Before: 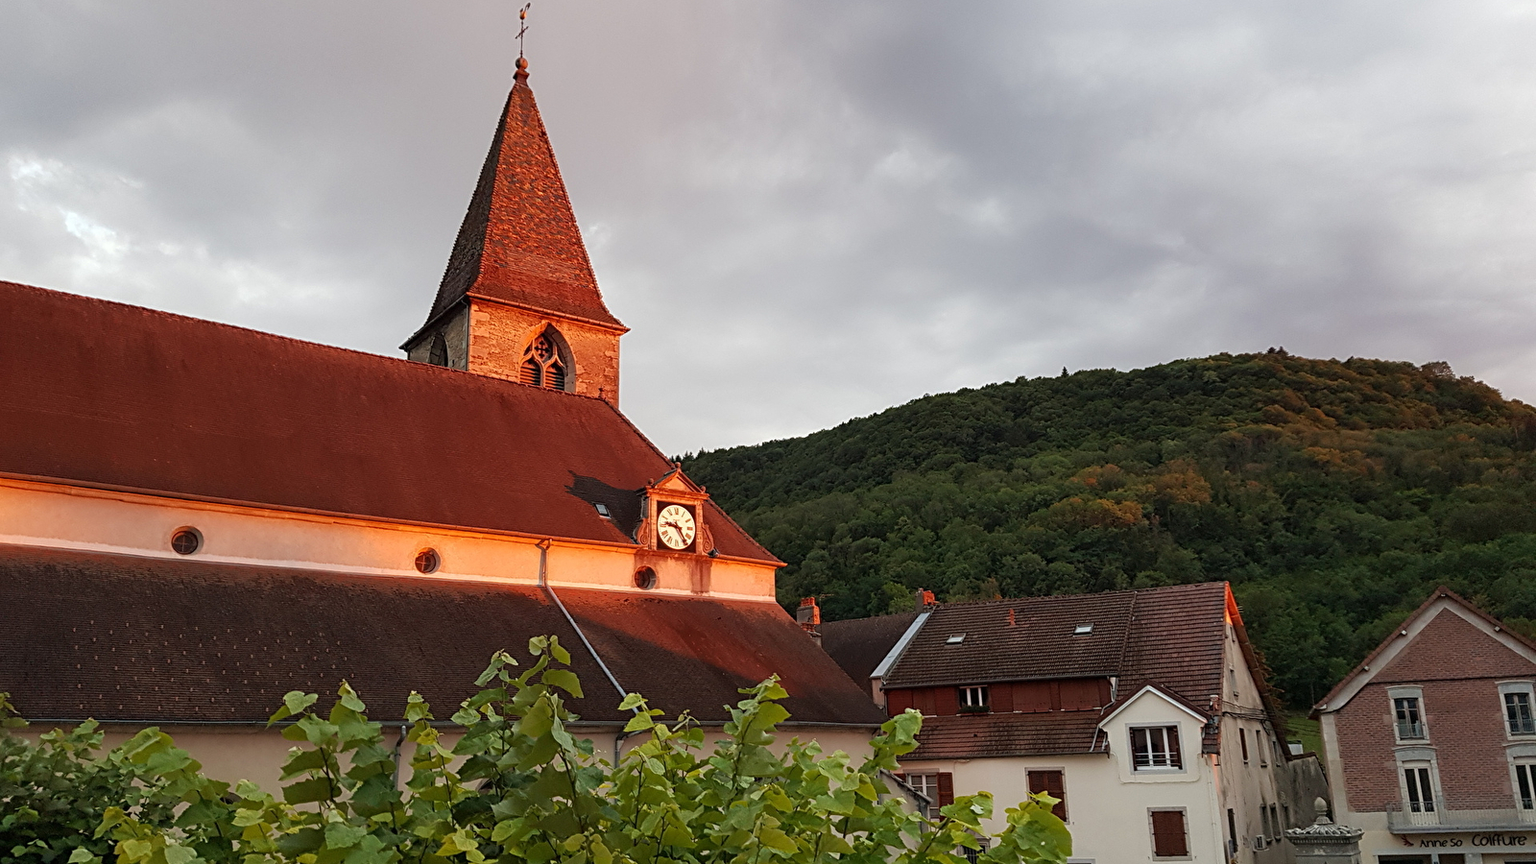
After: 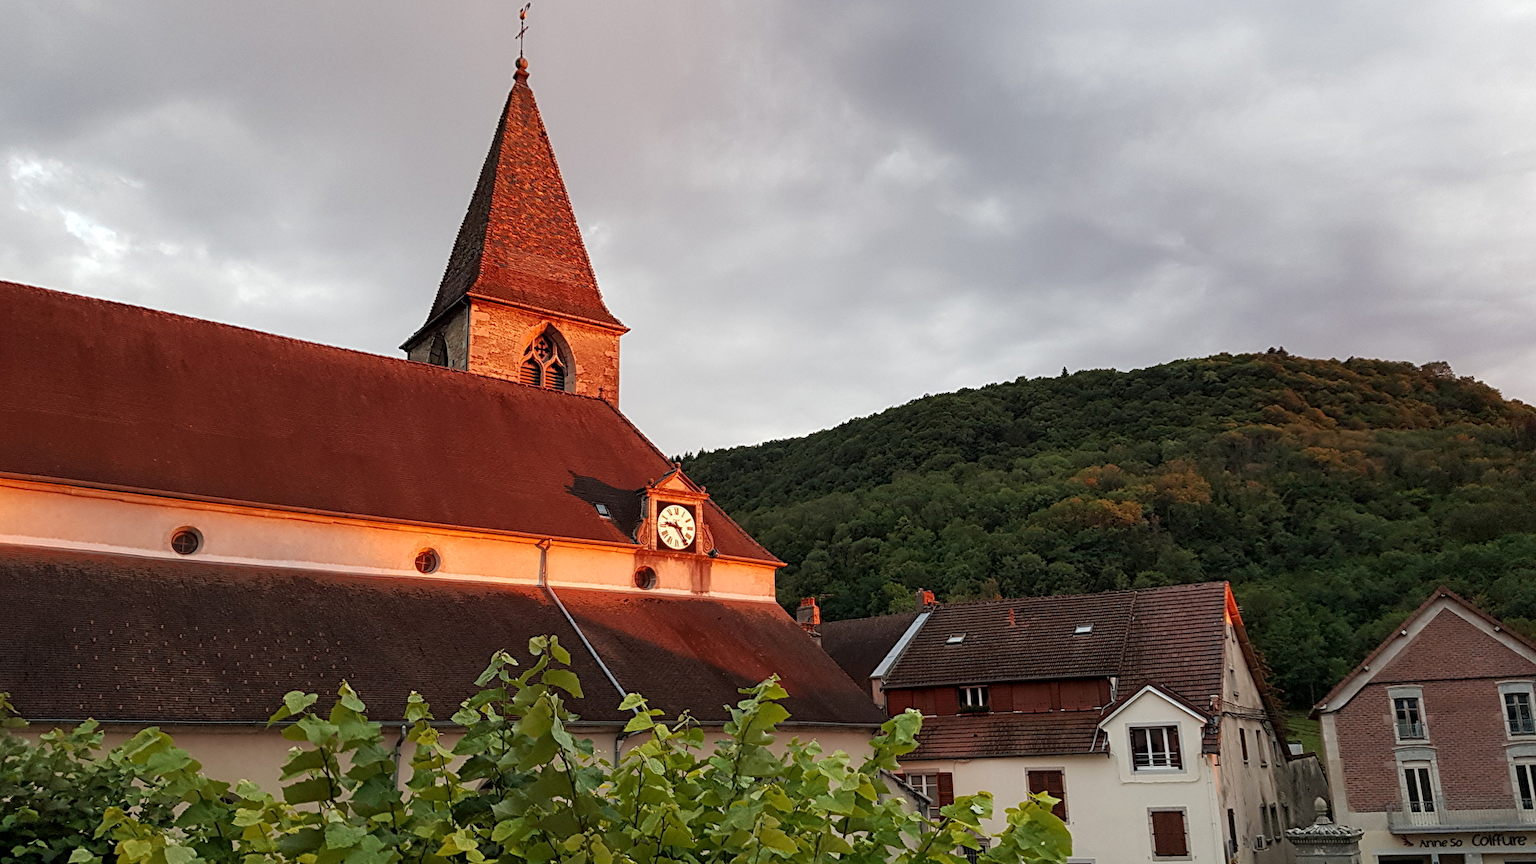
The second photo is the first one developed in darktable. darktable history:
local contrast: highlights 101%, shadows 103%, detail 120%, midtone range 0.2
